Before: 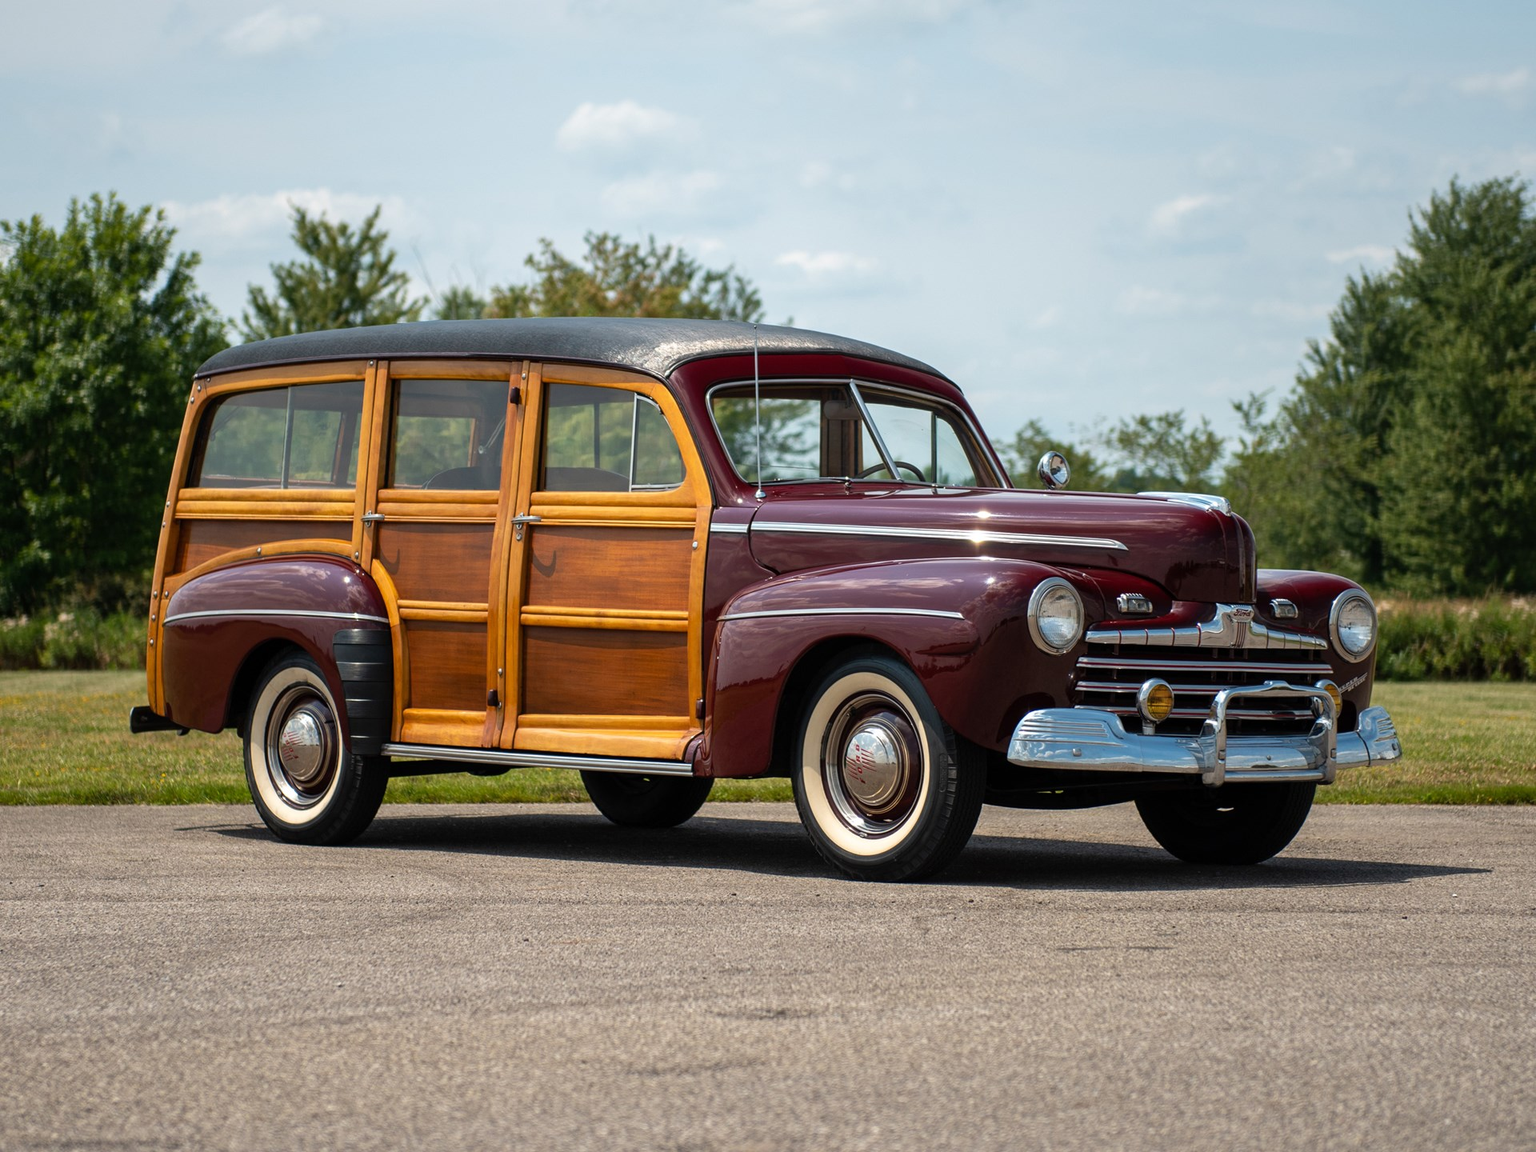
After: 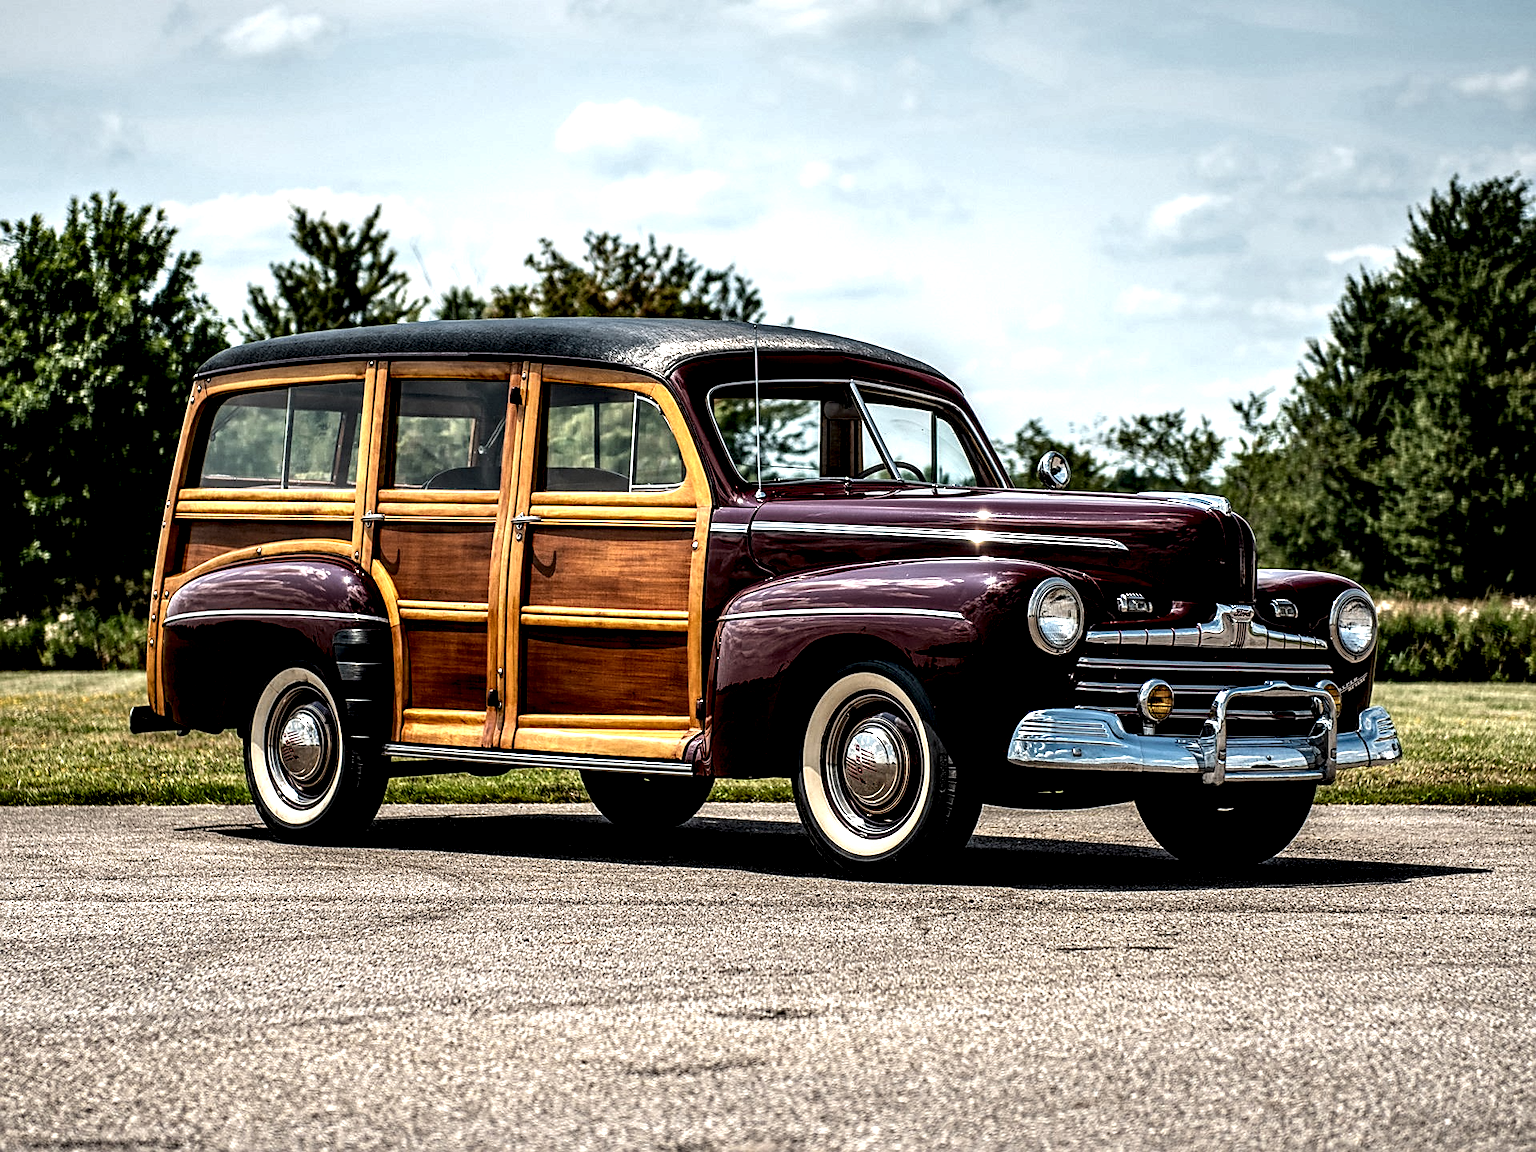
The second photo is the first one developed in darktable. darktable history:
local contrast: highlights 115%, shadows 42%, detail 293%
sharpen: on, module defaults
